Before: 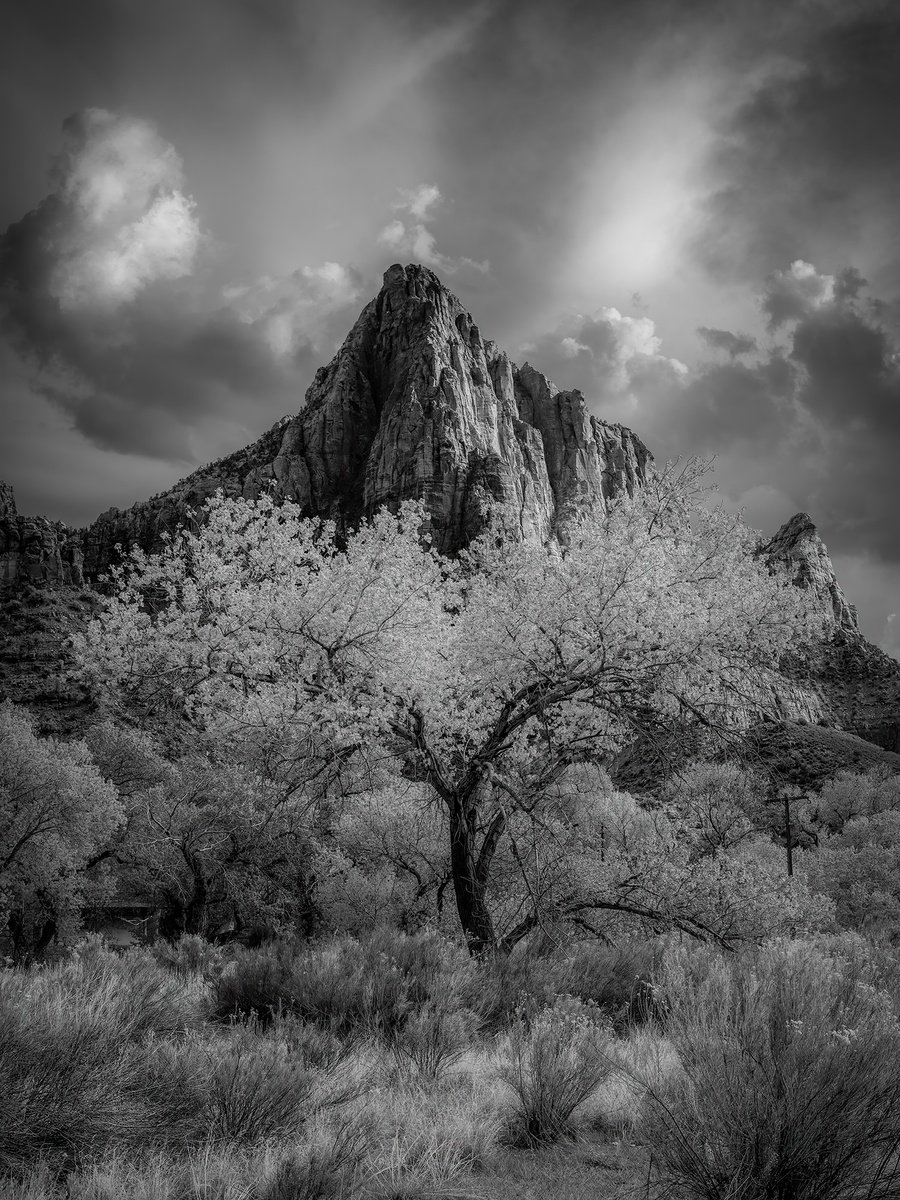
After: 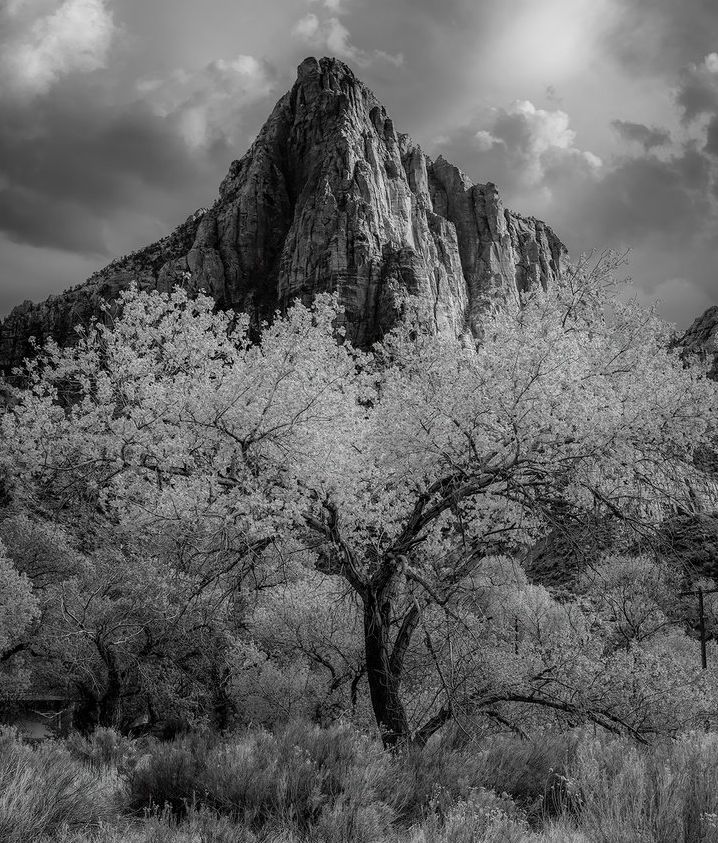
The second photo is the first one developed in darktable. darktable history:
crop: left 9.556%, top 17.332%, right 10.562%, bottom 12.354%
